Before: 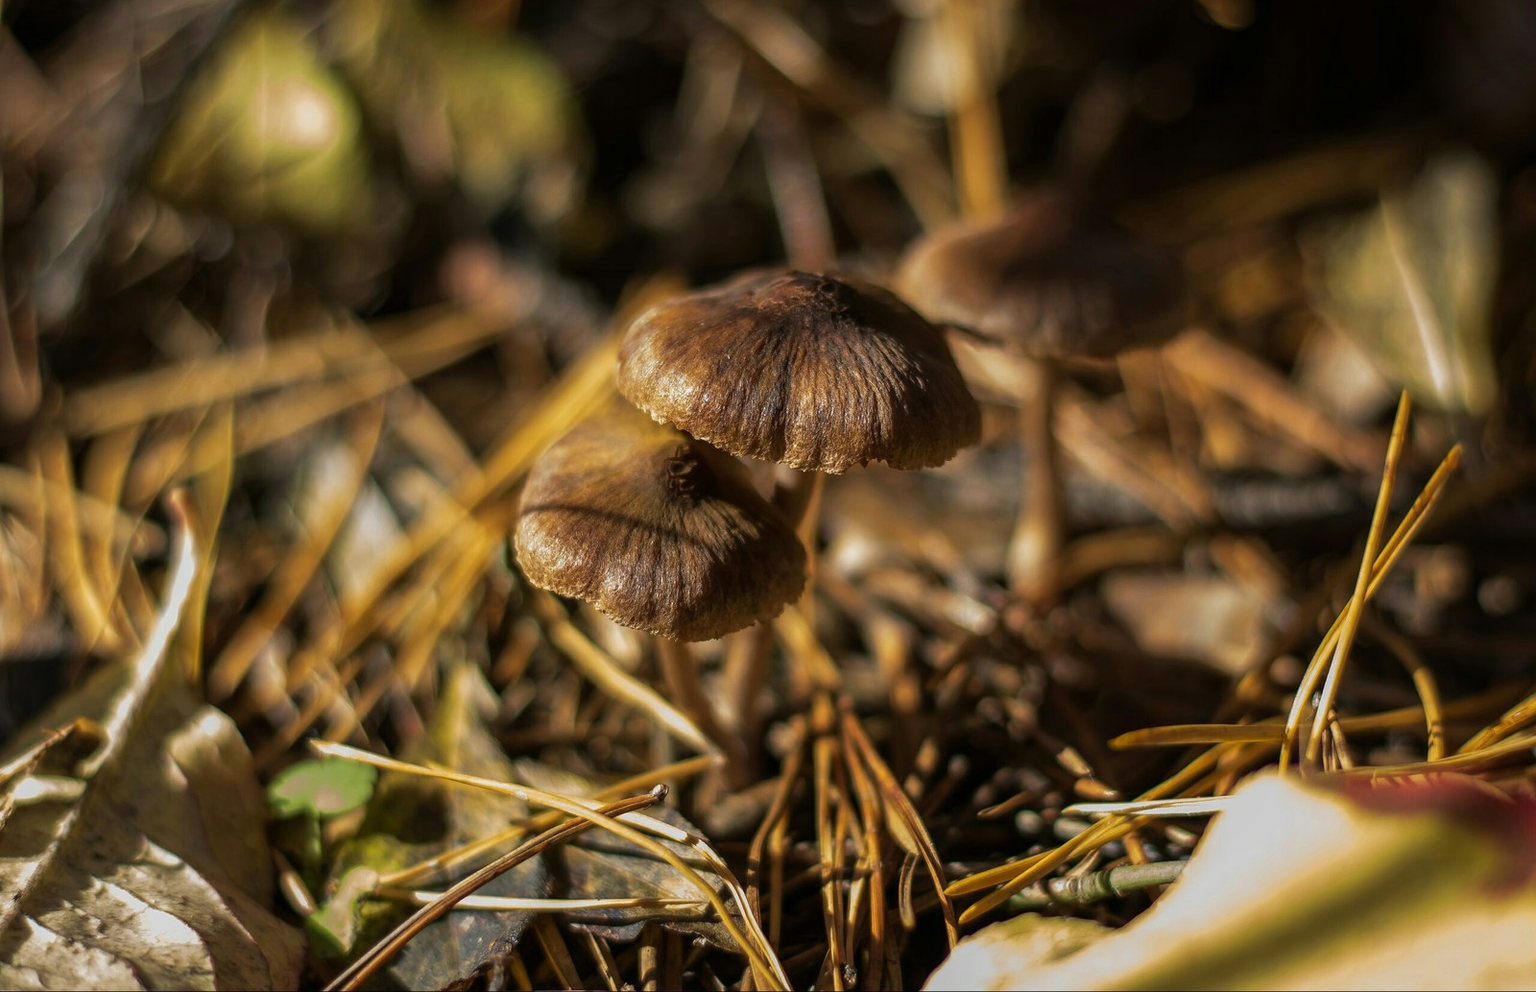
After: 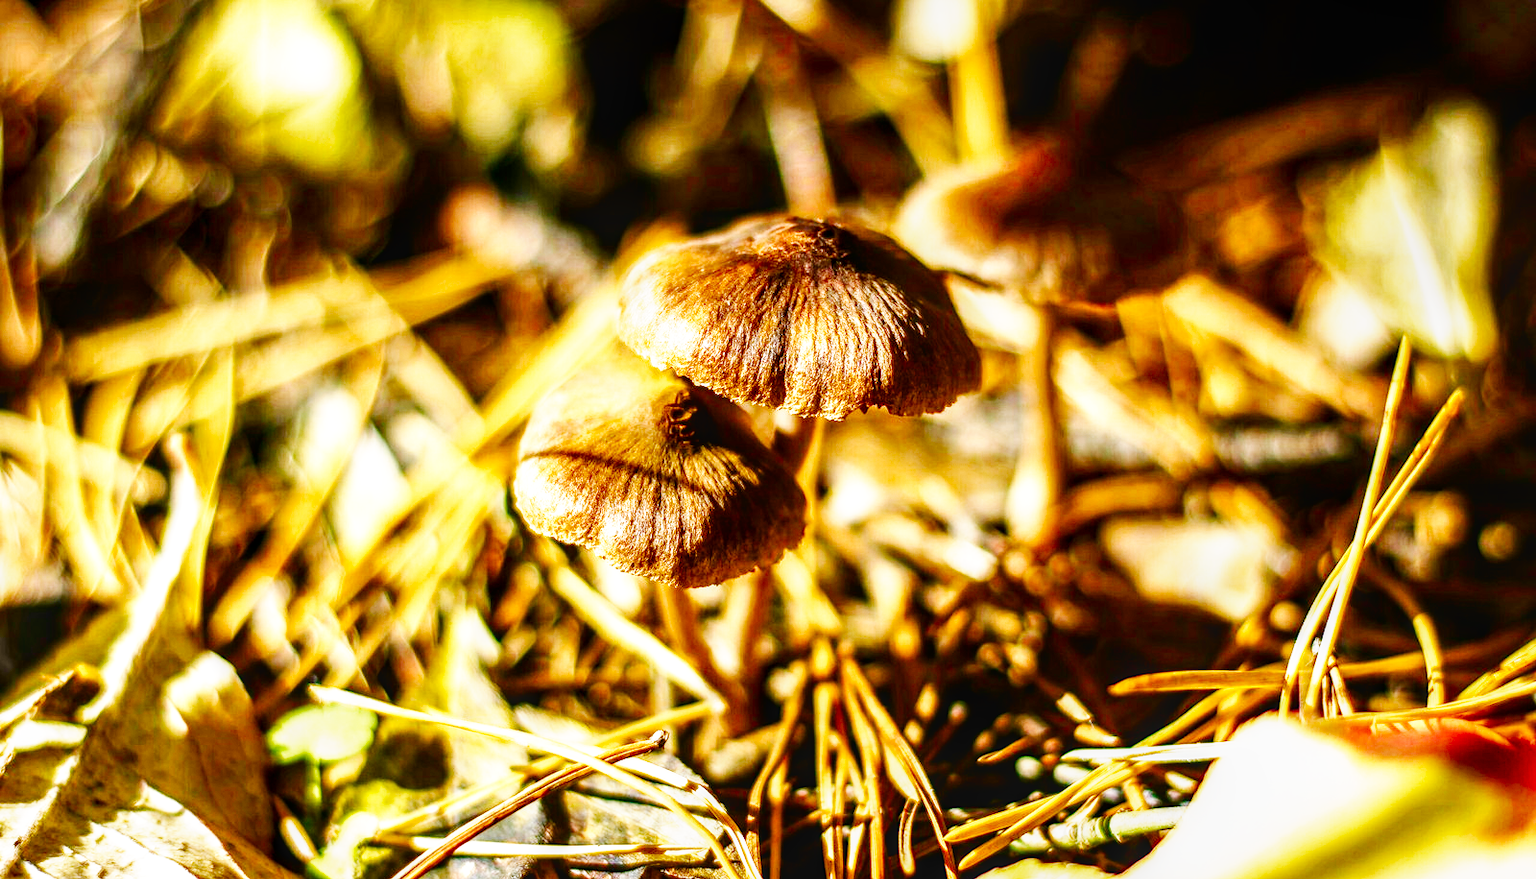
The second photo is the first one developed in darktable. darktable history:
exposure: black level correction 0.001, exposure 1.302 EV, compensate highlight preservation false
crop and rotate: top 5.504%, bottom 5.744%
color balance rgb: perceptual saturation grading › global saturation 20%, perceptual saturation grading › highlights -25.38%, perceptual saturation grading › shadows 50.085%
local contrast: on, module defaults
contrast brightness saturation: contrast 0.066, brightness -0.145, saturation 0.106
base curve: curves: ch0 [(0, 0) (0.007, 0.004) (0.027, 0.03) (0.046, 0.07) (0.207, 0.54) (0.442, 0.872) (0.673, 0.972) (1, 1)], preserve colors none
